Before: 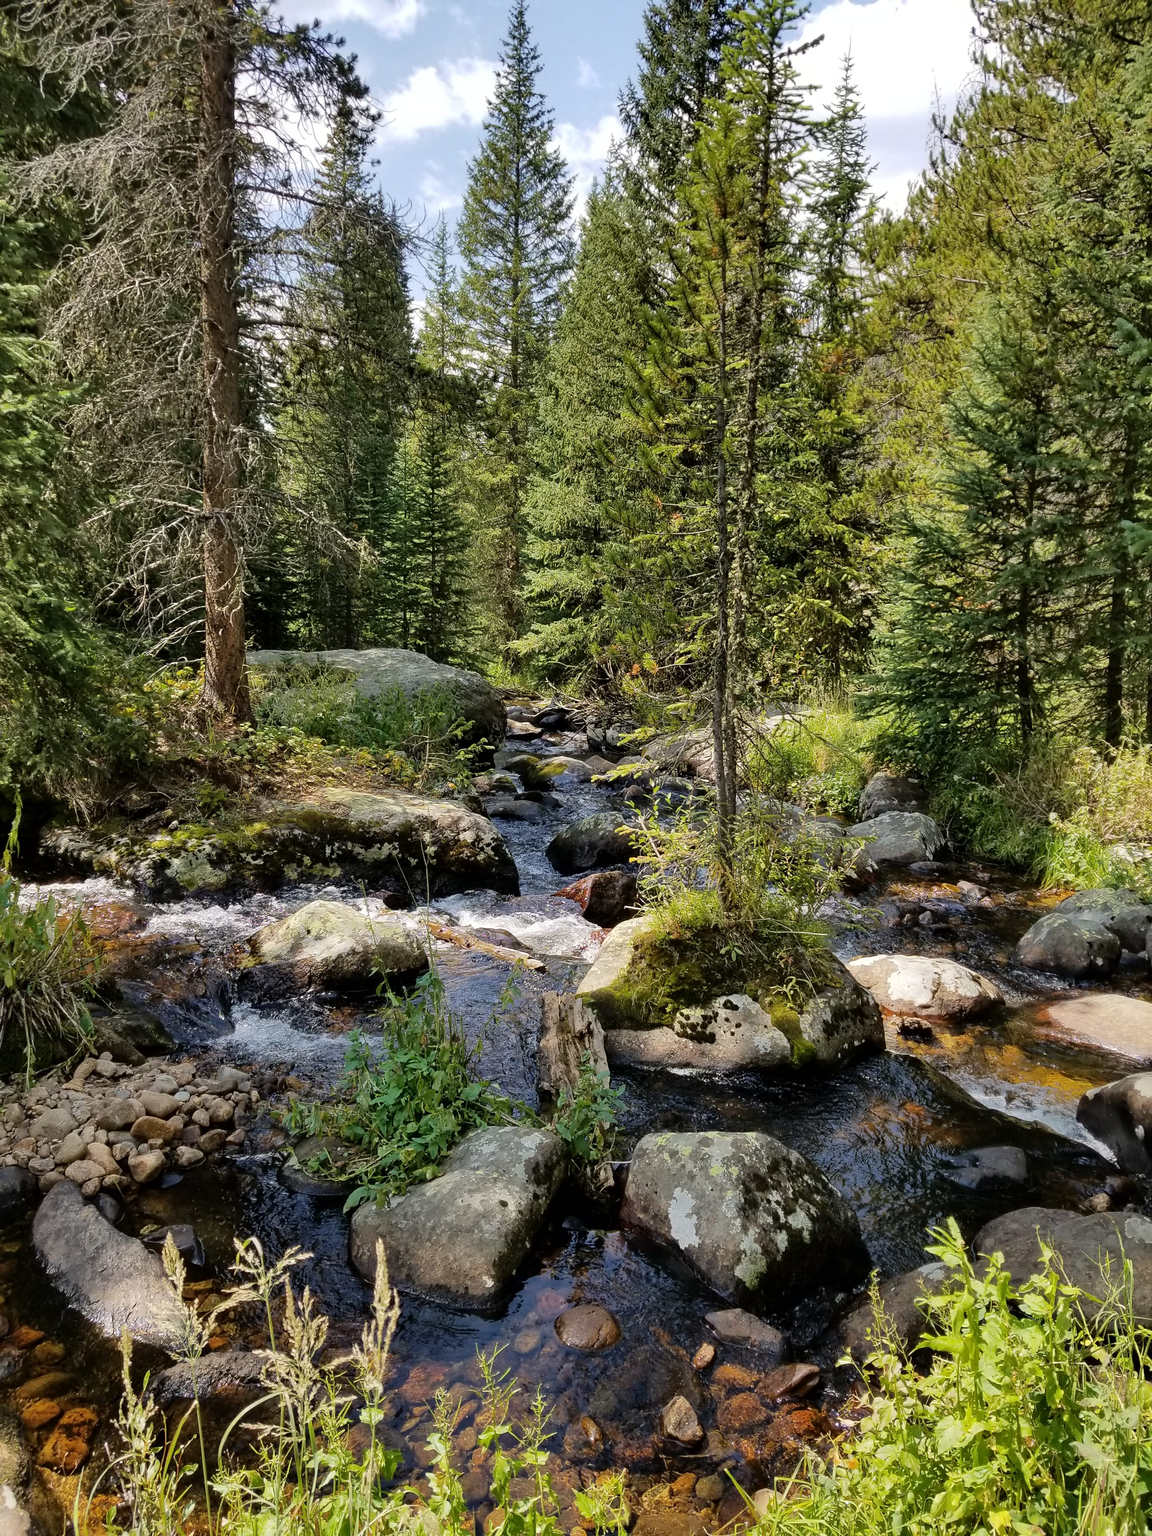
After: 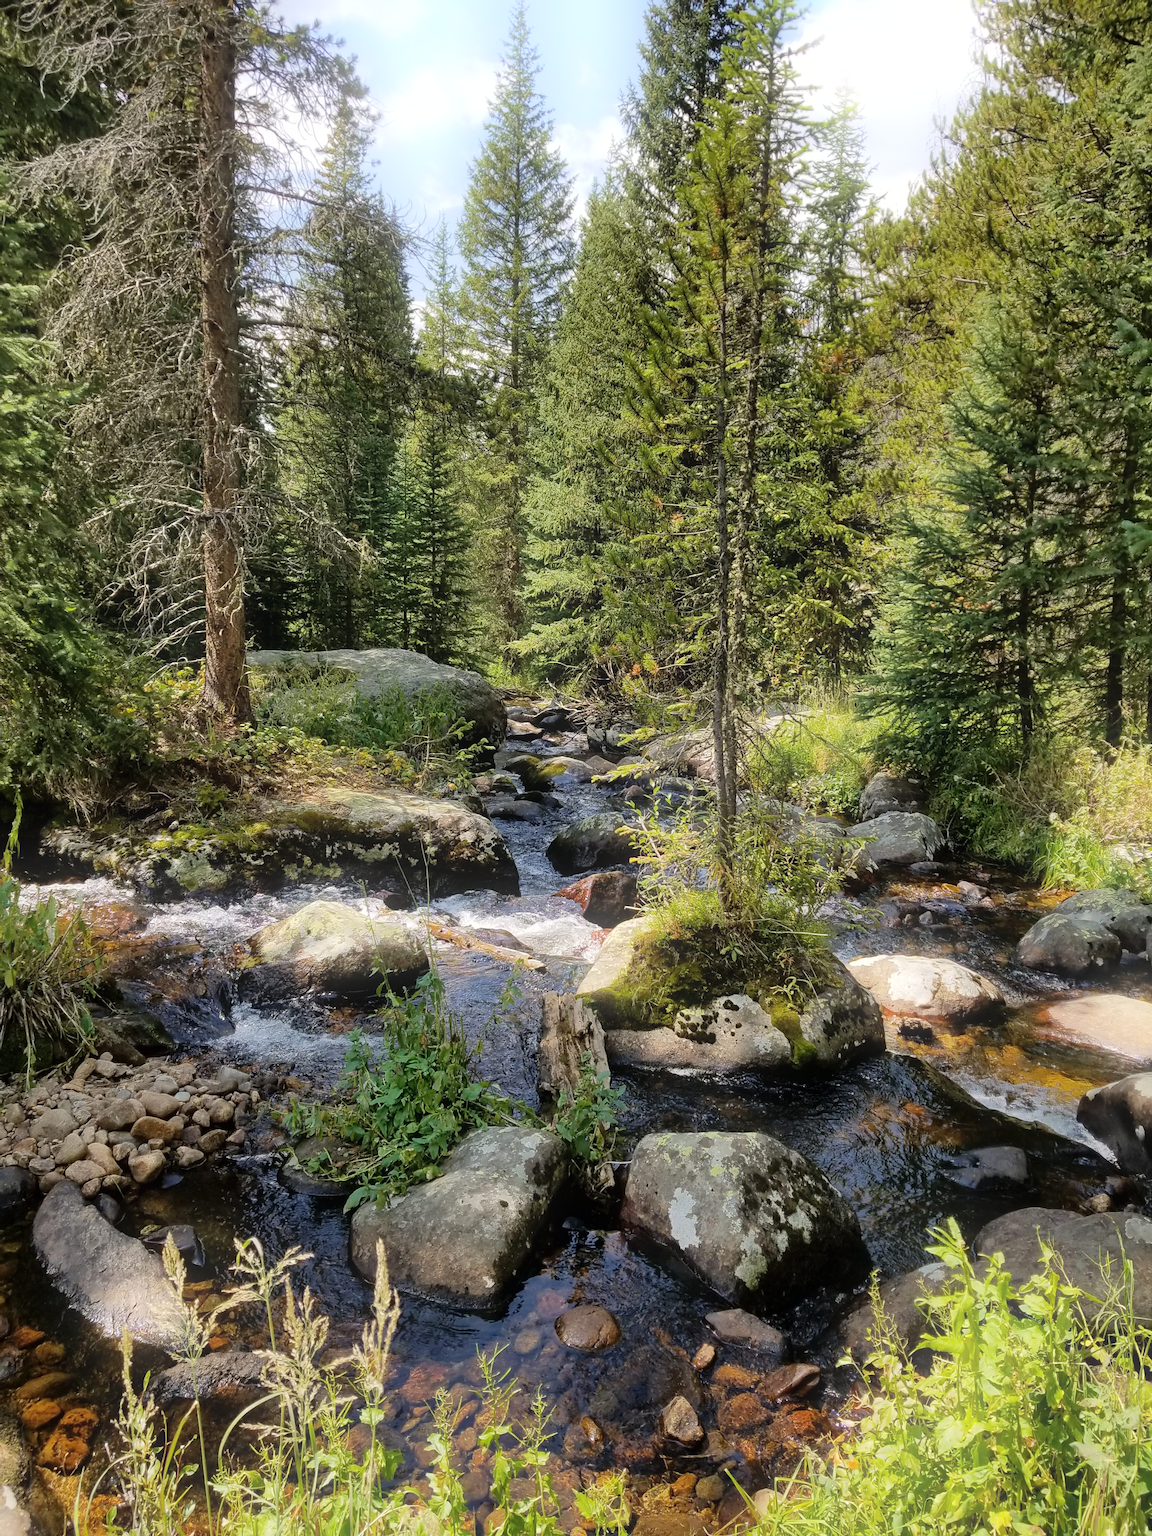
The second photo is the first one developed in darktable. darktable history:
shadows and highlights: shadows 25, highlights -25
bloom: on, module defaults
